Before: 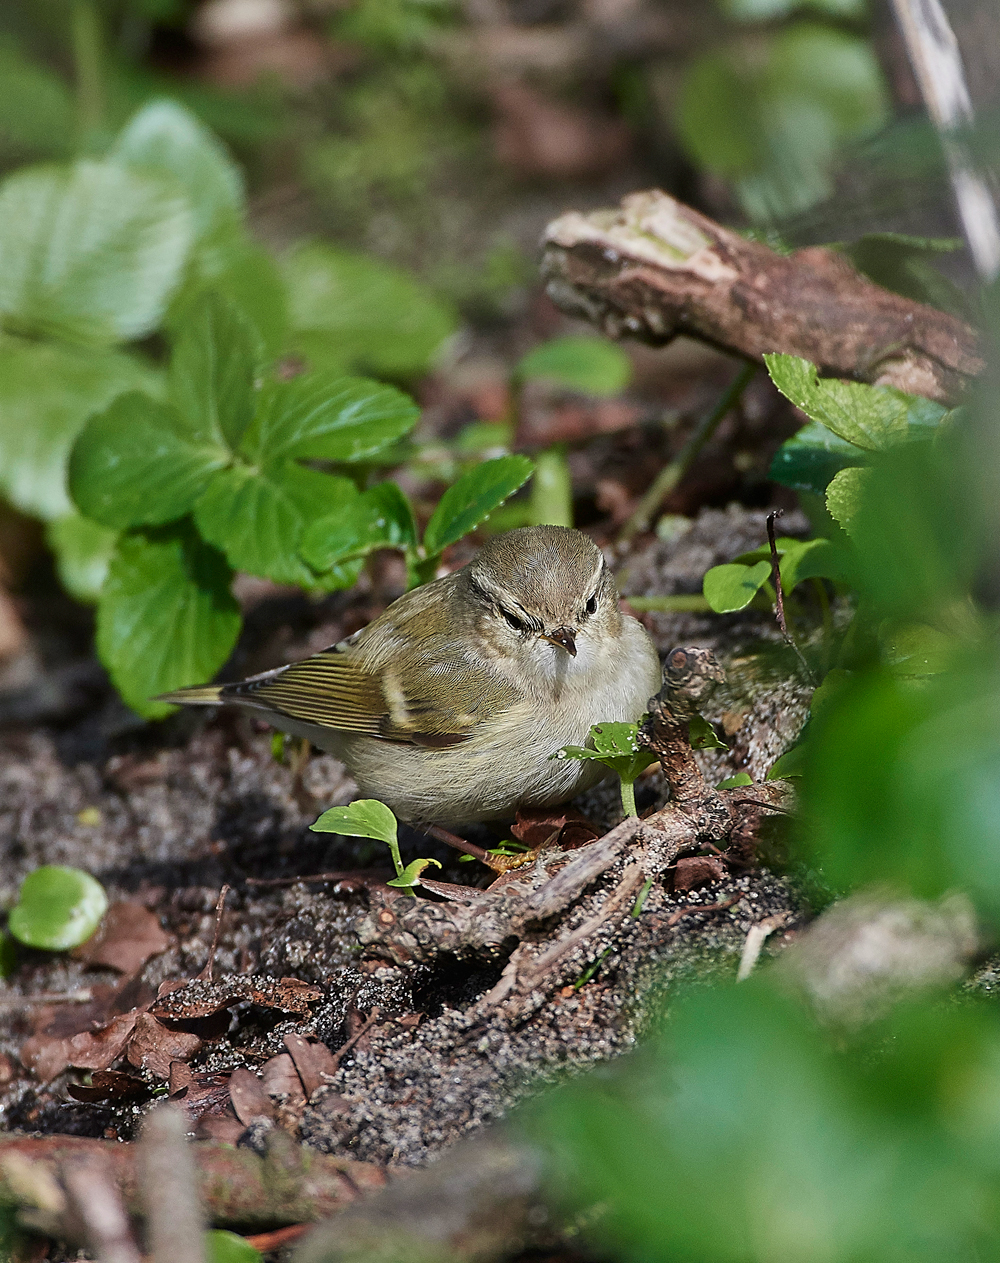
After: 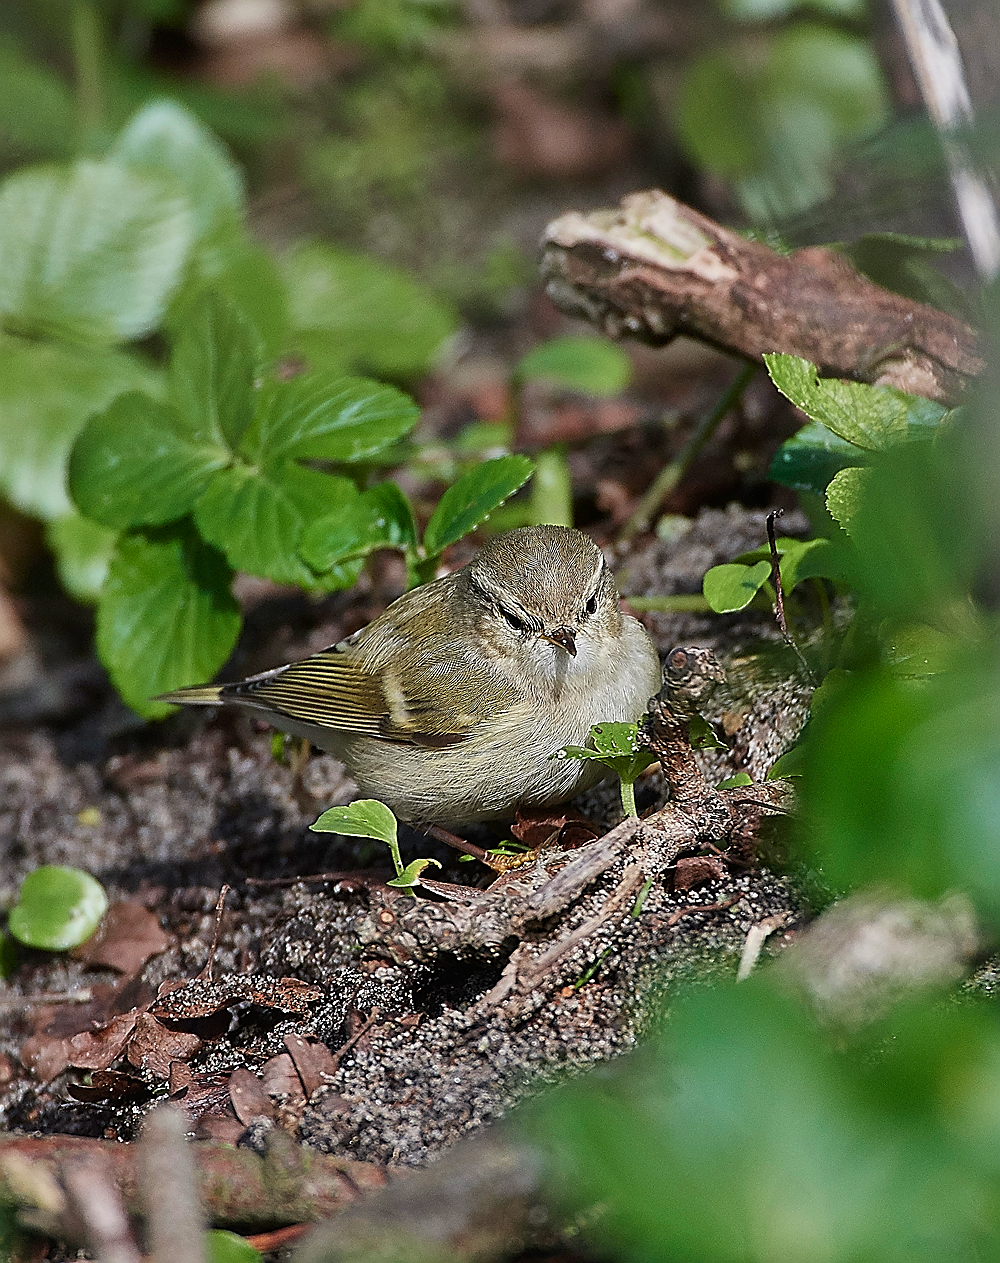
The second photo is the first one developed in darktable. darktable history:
sharpen: radius 1.349, amount 1.257, threshold 0.649
